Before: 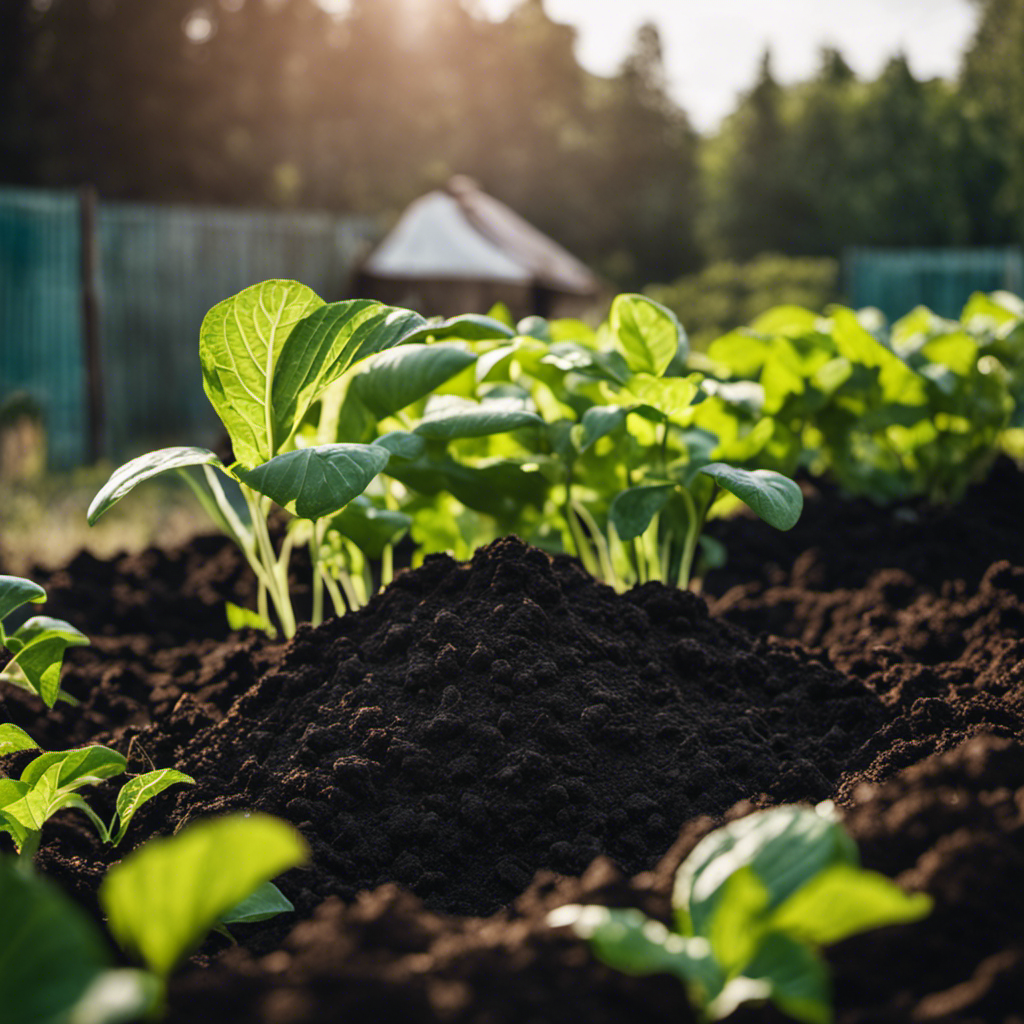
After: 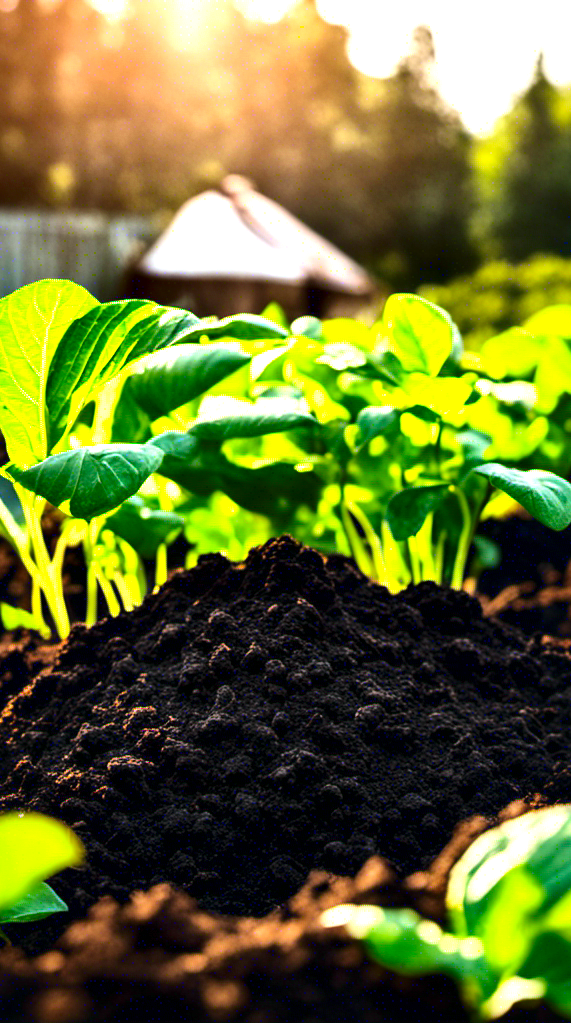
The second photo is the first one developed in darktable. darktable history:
local contrast: mode bilateral grid, contrast 45, coarseness 69, detail 212%, midtone range 0.2
crop: left 22.131%, right 22.06%, bottom 0.009%
color balance rgb: perceptual saturation grading › global saturation -2.221%, perceptual saturation grading › highlights -7.596%, perceptual saturation grading › mid-tones 8.227%, perceptual saturation grading › shadows 3.664%, perceptual brilliance grading › global brilliance 30.057%
contrast brightness saturation: contrast 0.267, brightness 0.017, saturation 0.873
